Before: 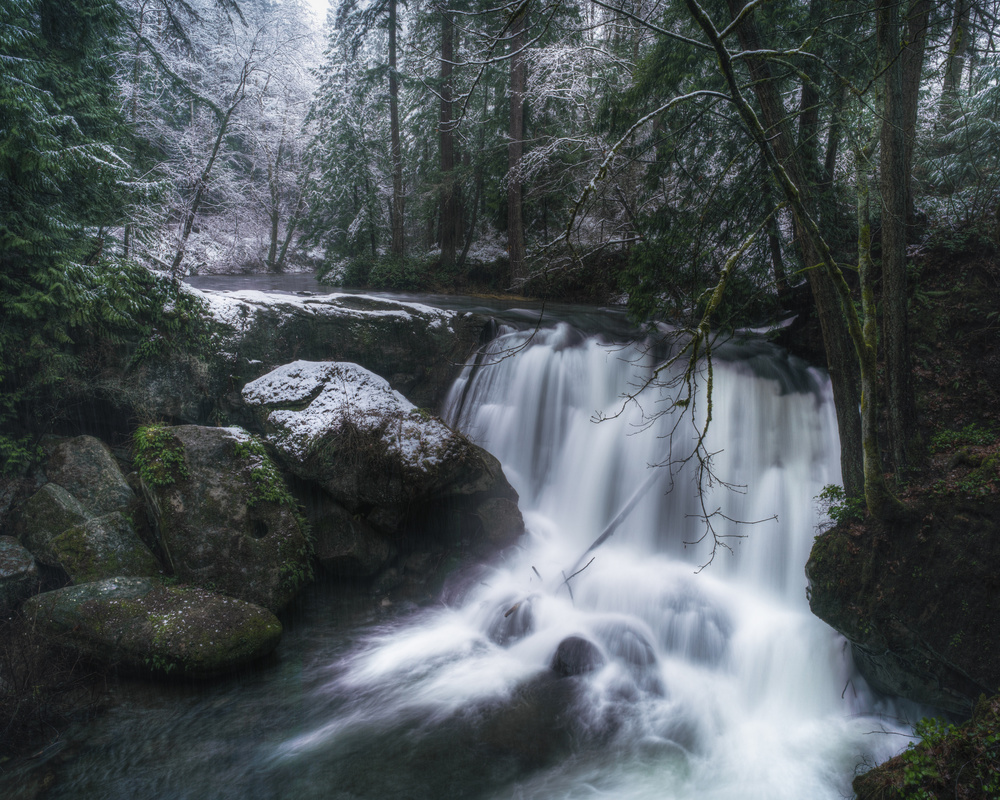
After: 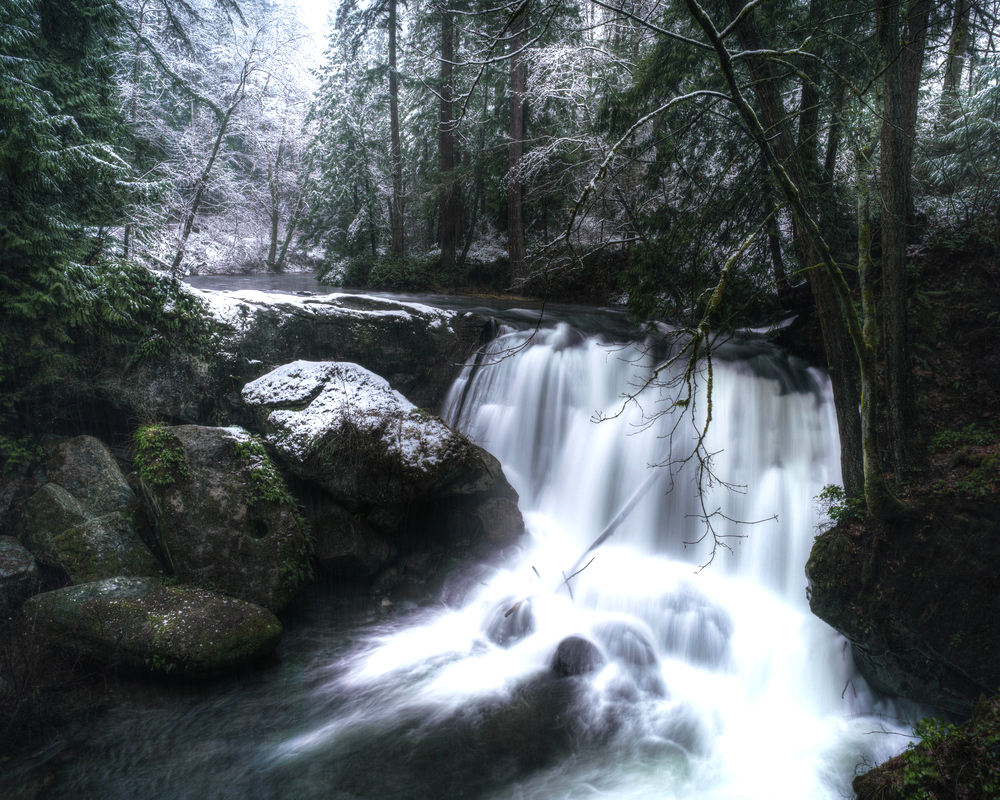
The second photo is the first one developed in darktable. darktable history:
tone equalizer: -8 EV -0.78 EV, -7 EV -0.723 EV, -6 EV -0.592 EV, -5 EV -0.397 EV, -3 EV 0.393 EV, -2 EV 0.6 EV, -1 EV 0.69 EV, +0 EV 0.738 EV, mask exposure compensation -0.515 EV
